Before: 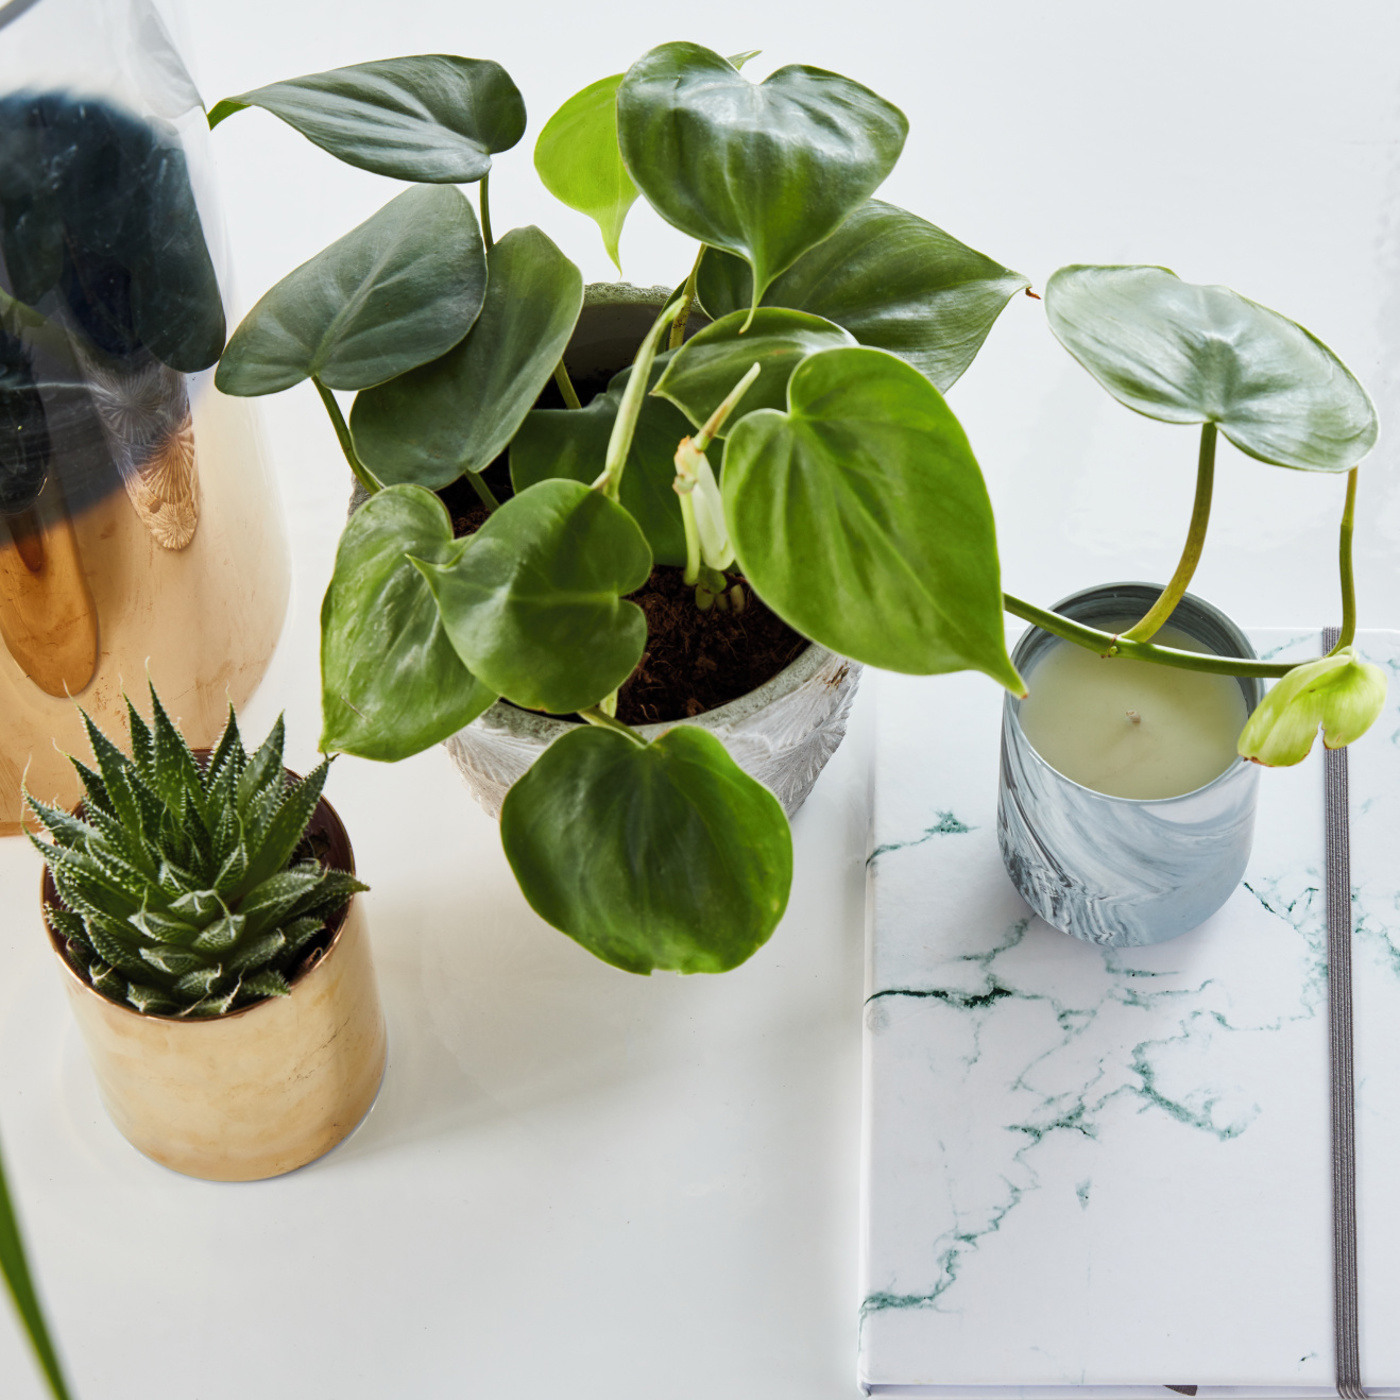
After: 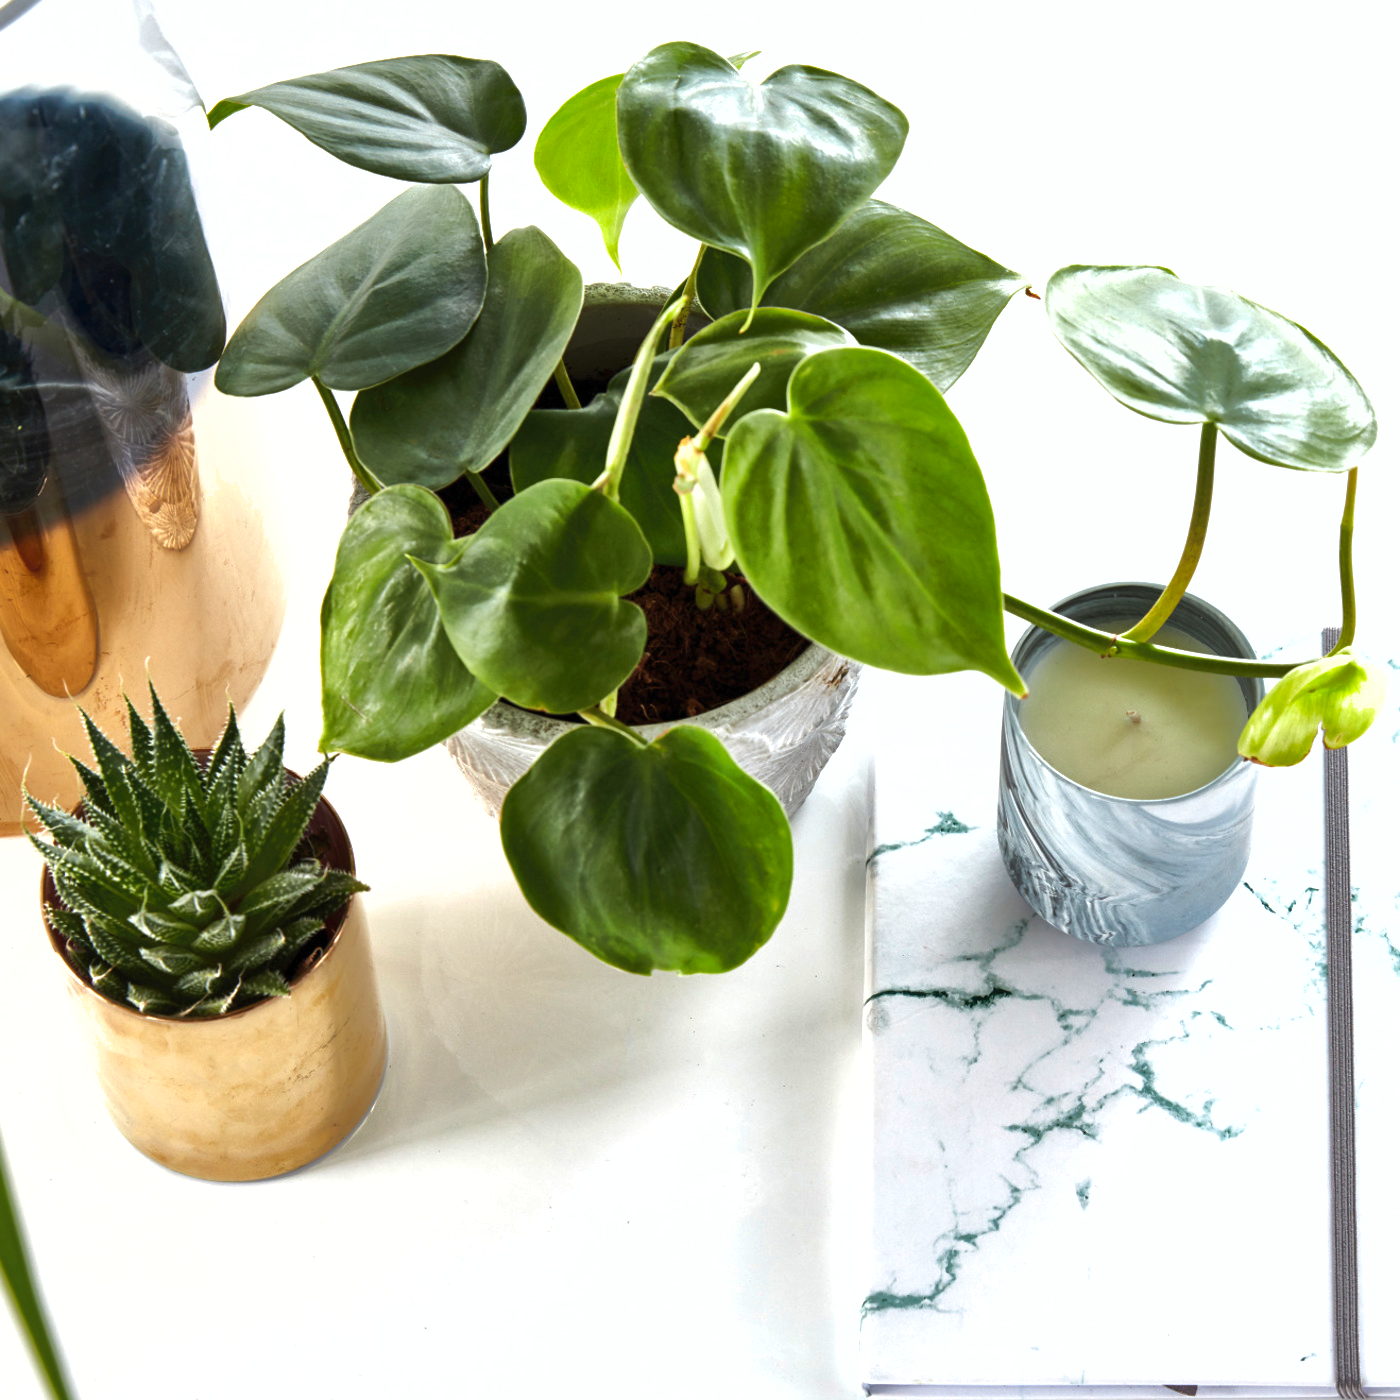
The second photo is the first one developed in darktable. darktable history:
shadows and highlights: on, module defaults
tone equalizer: -8 EV -0.75 EV, -7 EV -0.7 EV, -6 EV -0.6 EV, -5 EV -0.4 EV, -3 EV 0.4 EV, -2 EV 0.6 EV, -1 EV 0.7 EV, +0 EV 0.75 EV, edges refinement/feathering 500, mask exposure compensation -1.57 EV, preserve details no
